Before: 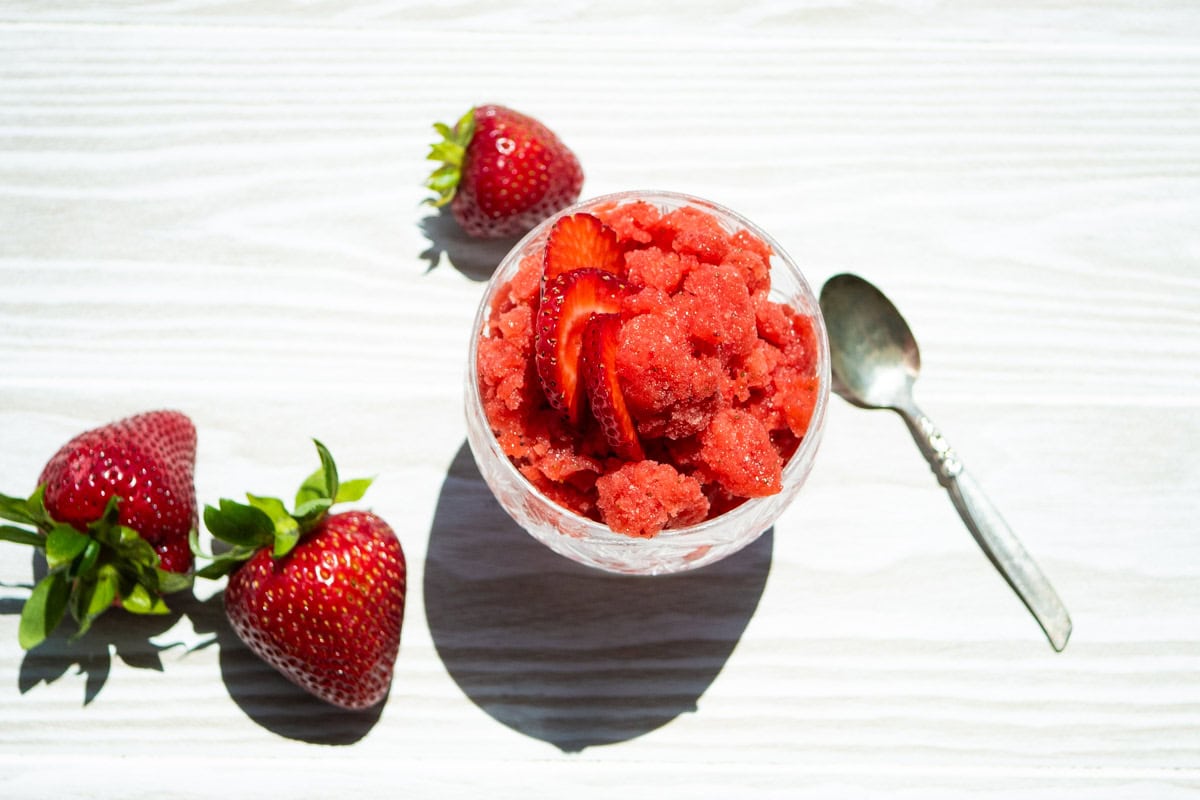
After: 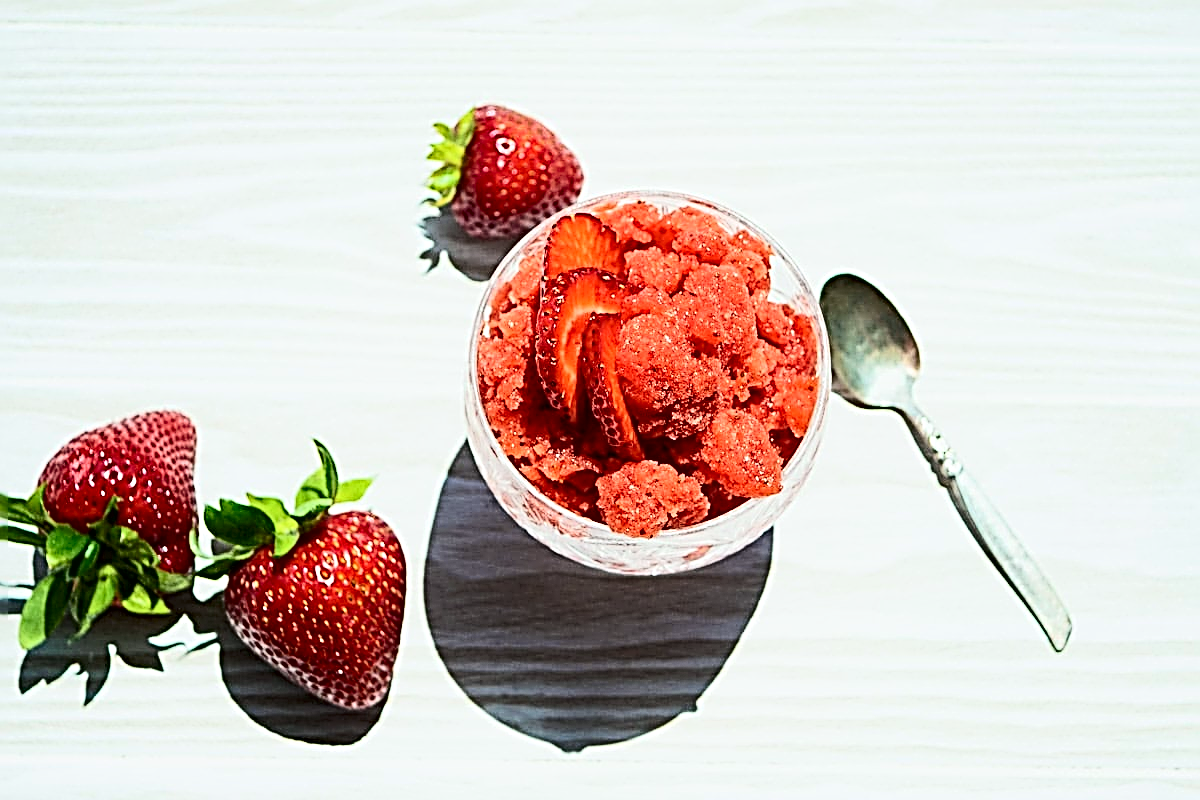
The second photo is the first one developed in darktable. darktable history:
tone curve: curves: ch0 [(0, 0) (0.114, 0.083) (0.303, 0.285) (0.447, 0.51) (0.602, 0.697) (0.772, 0.866) (0.999, 0.978)]; ch1 [(0, 0) (0.389, 0.352) (0.458, 0.433) (0.486, 0.474) (0.509, 0.505) (0.535, 0.528) (0.57, 0.579) (0.696, 0.706) (1, 1)]; ch2 [(0, 0) (0.369, 0.388) (0.449, 0.431) (0.501, 0.5) (0.528, 0.527) (0.589, 0.608) (0.697, 0.721) (1, 1)], color space Lab, independent channels, preserve colors none
sharpen: radius 3.158, amount 1.731
